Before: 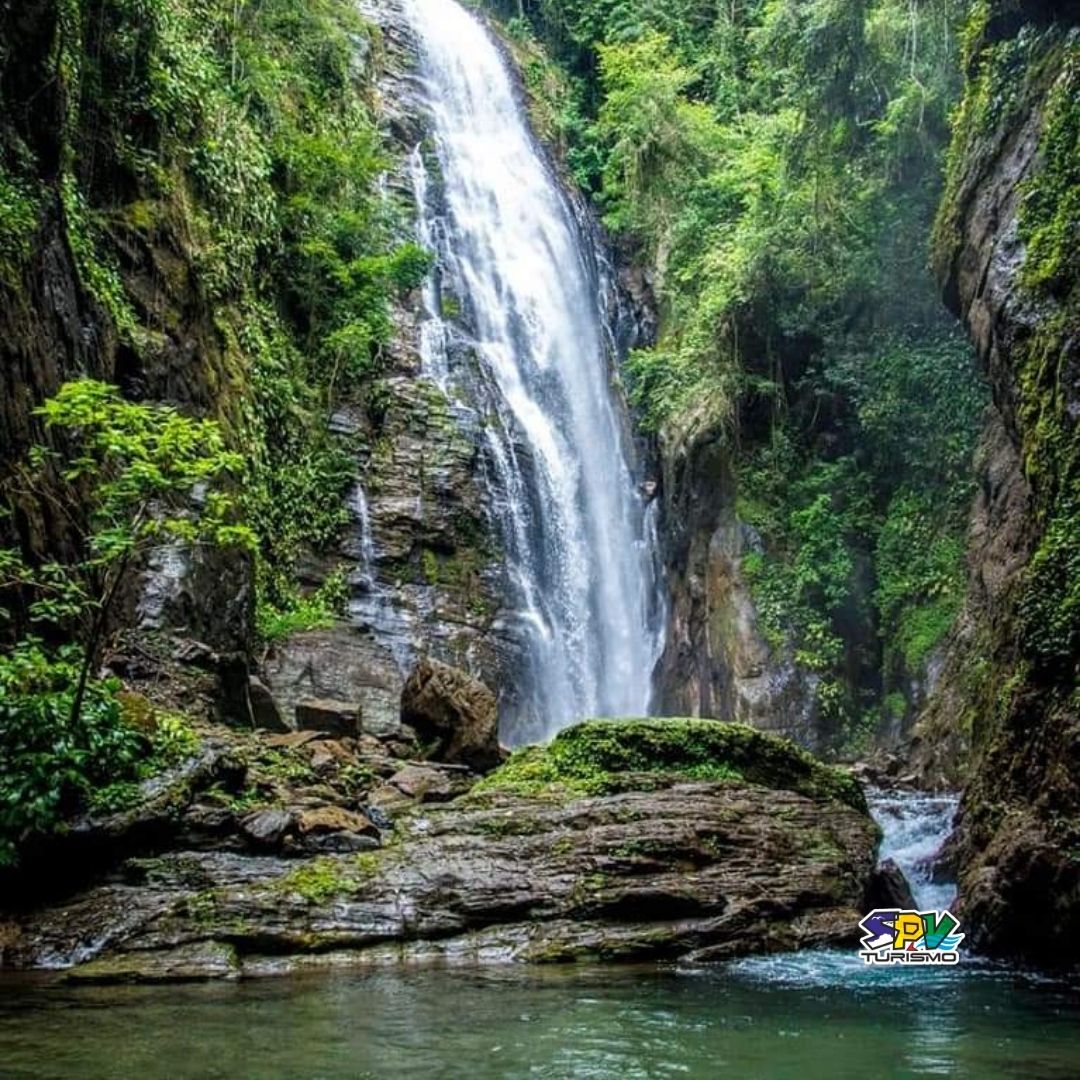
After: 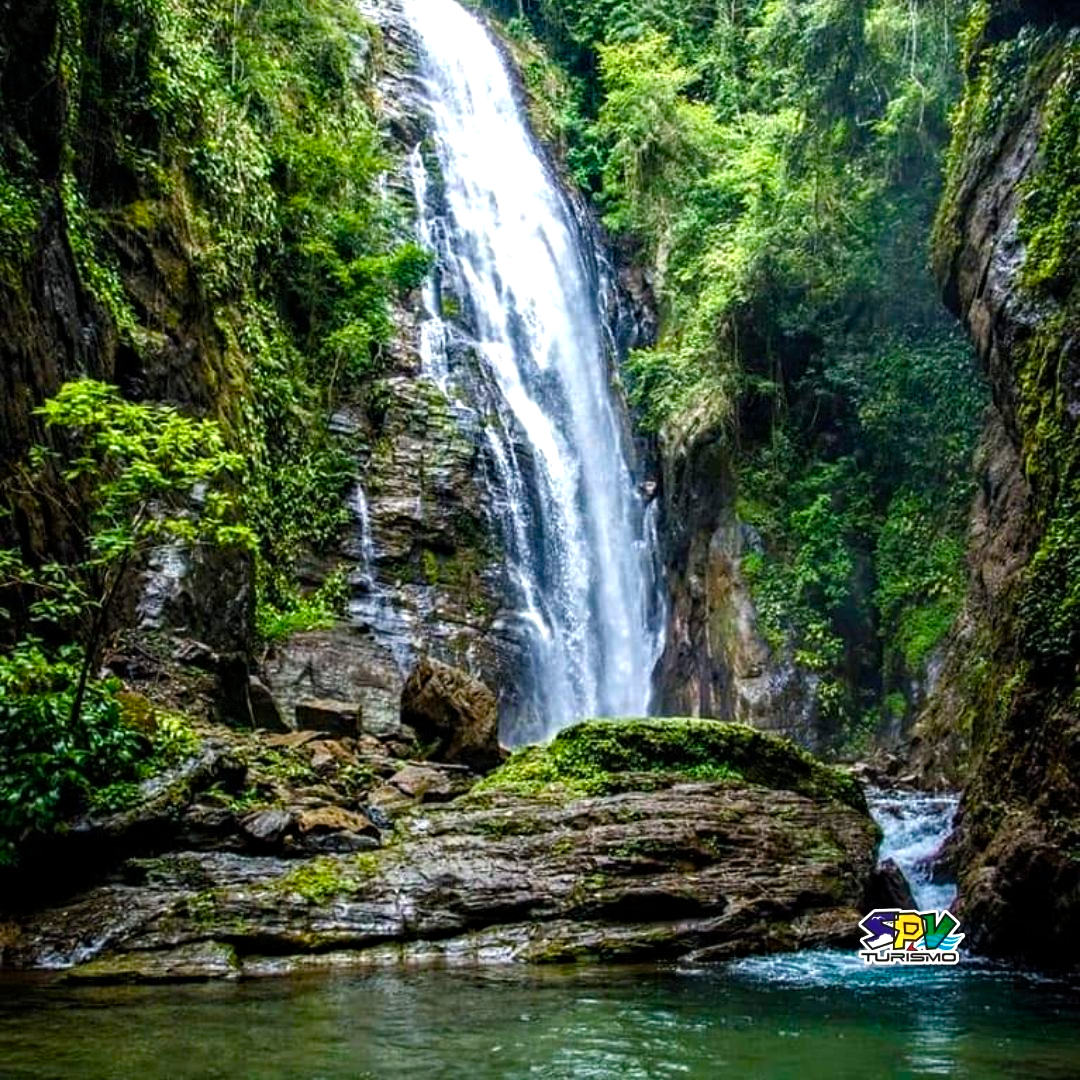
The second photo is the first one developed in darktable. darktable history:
haze removal: compatibility mode true, adaptive false
color balance rgb: shadows lift › luminance -20%, power › hue 72.24°, highlights gain › luminance 15%, global offset › hue 171.6°, perceptual saturation grading › global saturation 14.09%, perceptual saturation grading › highlights -25%, perceptual saturation grading › shadows 25%, global vibrance 25%, contrast 10%
